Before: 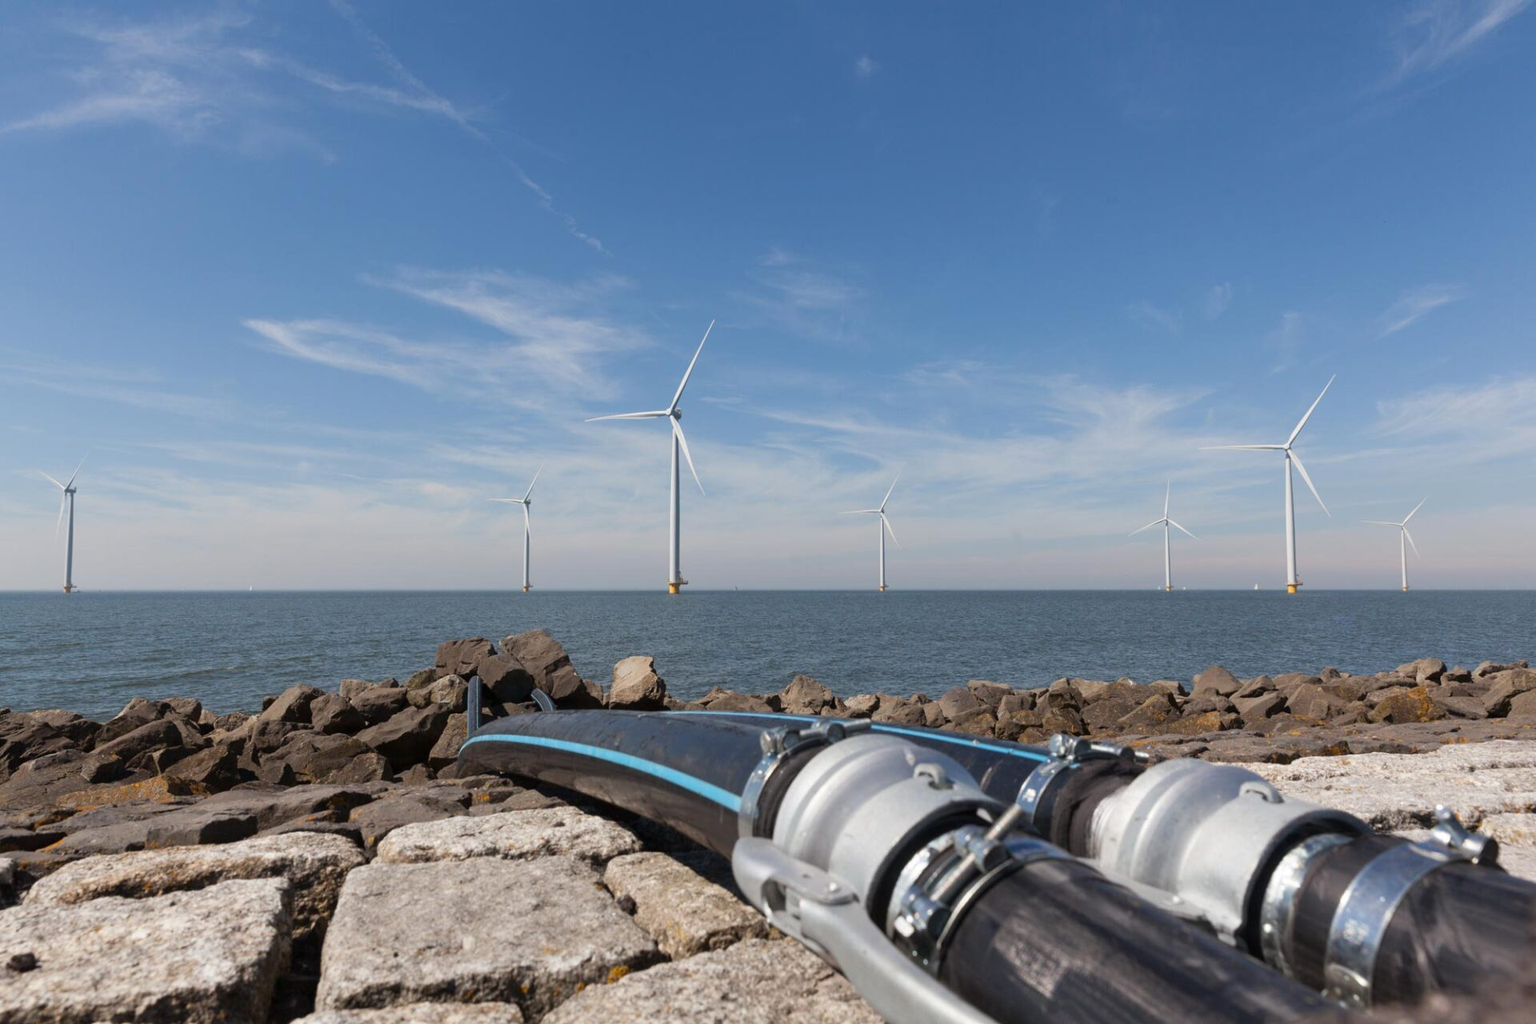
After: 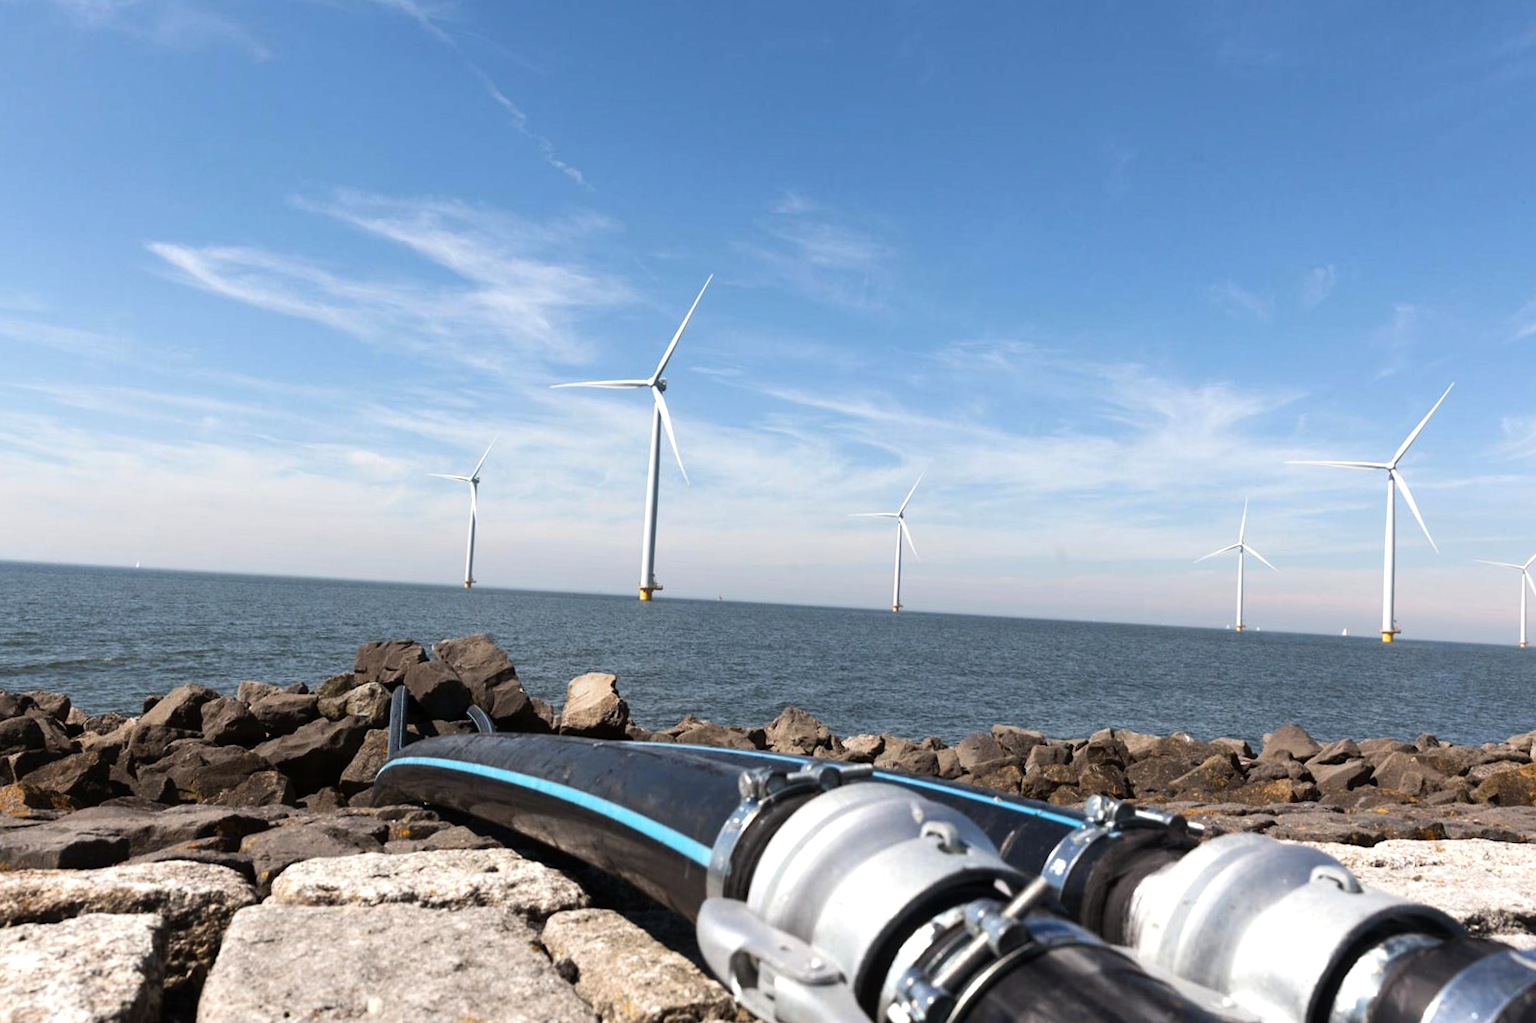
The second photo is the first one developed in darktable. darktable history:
crop and rotate: angle -3.27°, left 5.211%, top 5.211%, right 4.607%, bottom 4.607%
tone equalizer: -8 EV -0.75 EV, -7 EV -0.7 EV, -6 EV -0.6 EV, -5 EV -0.4 EV, -3 EV 0.4 EV, -2 EV 0.6 EV, -1 EV 0.7 EV, +0 EV 0.75 EV, edges refinement/feathering 500, mask exposure compensation -1.57 EV, preserve details no
